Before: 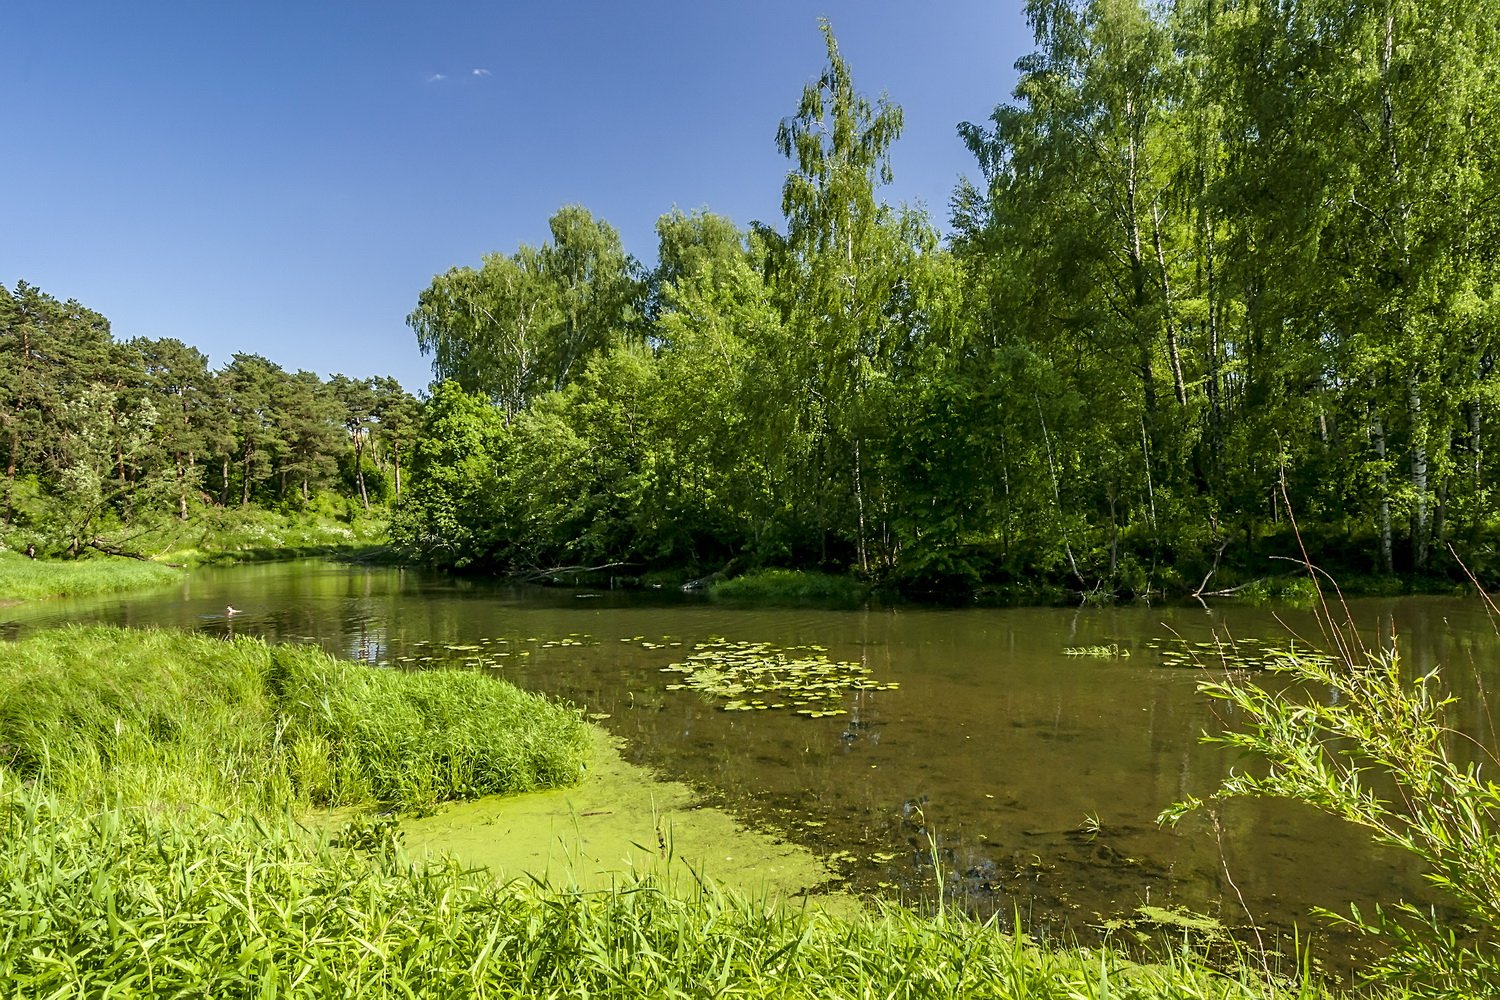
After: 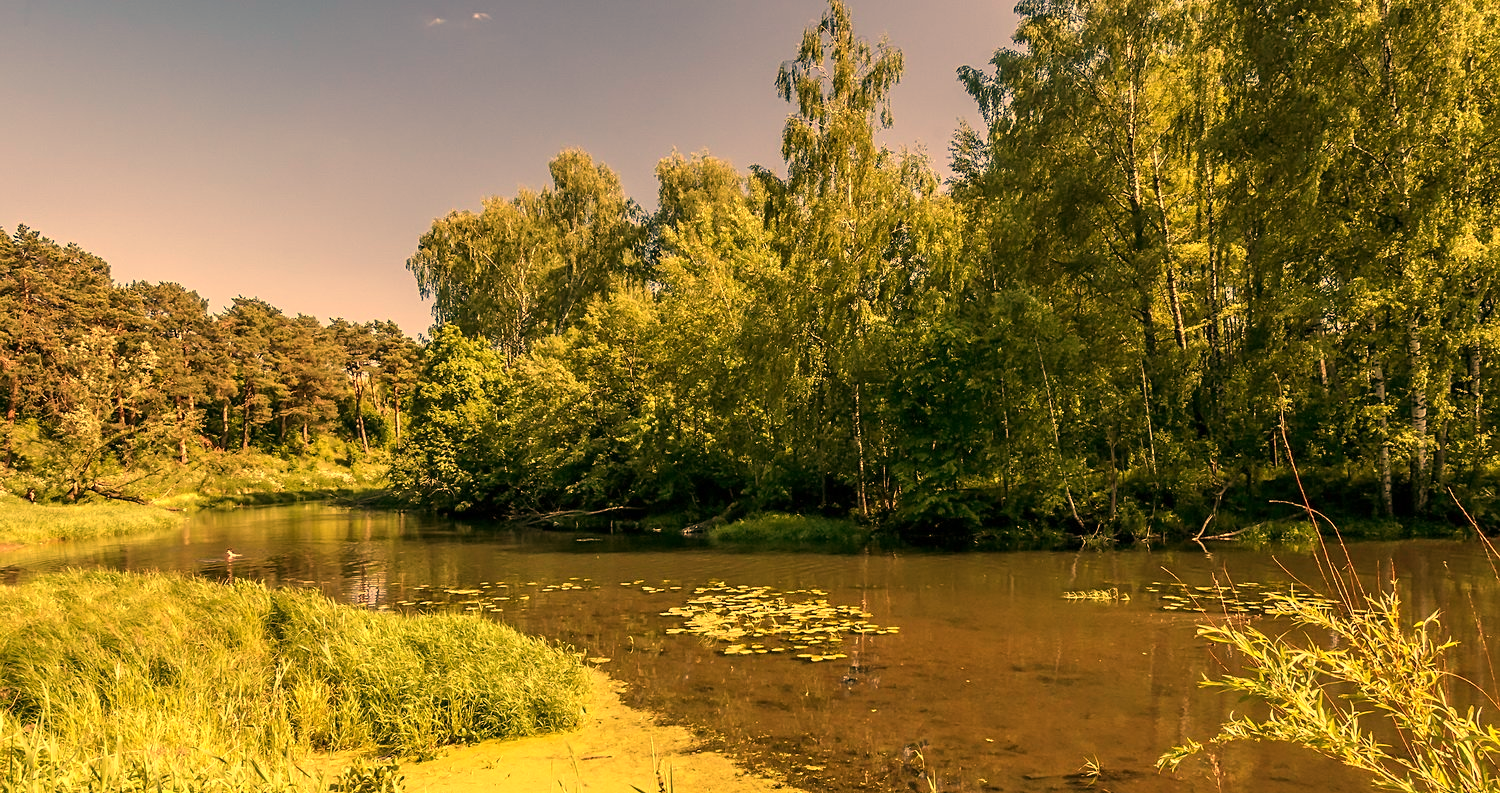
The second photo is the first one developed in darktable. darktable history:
white balance: red 1.467, blue 0.684
crop and rotate: top 5.667%, bottom 14.937%
